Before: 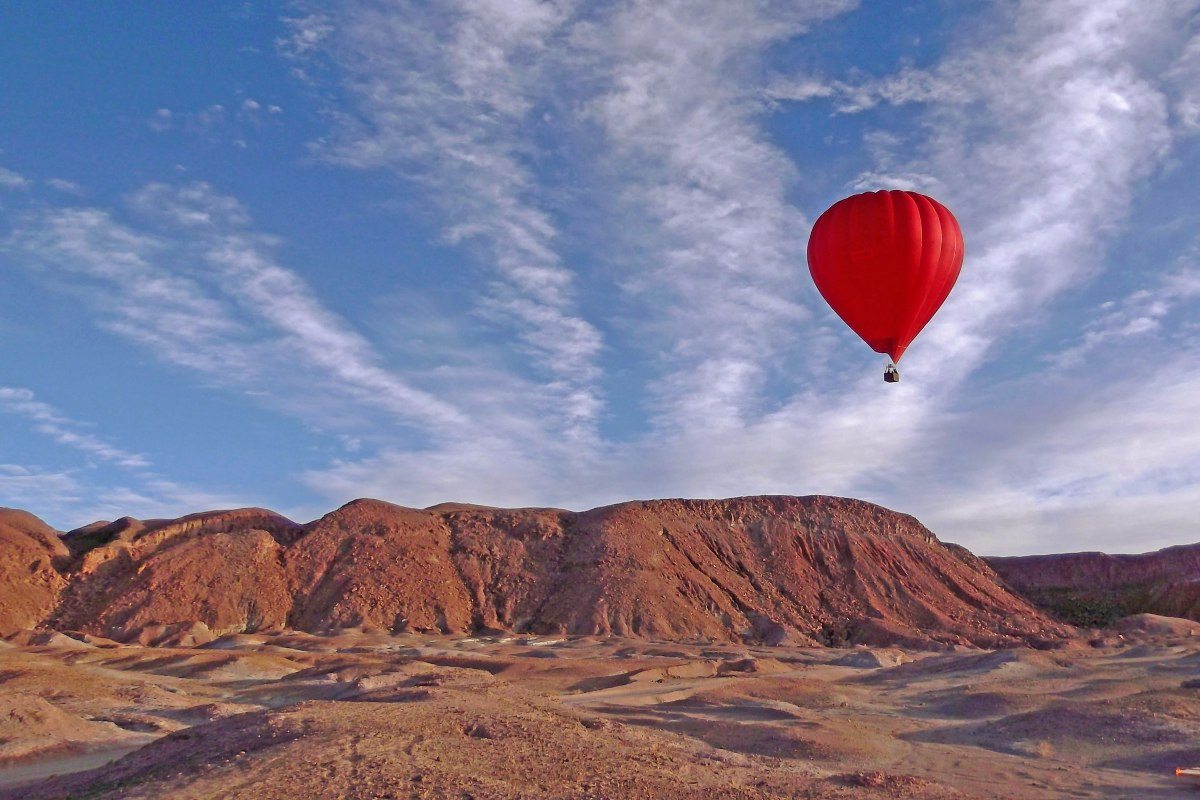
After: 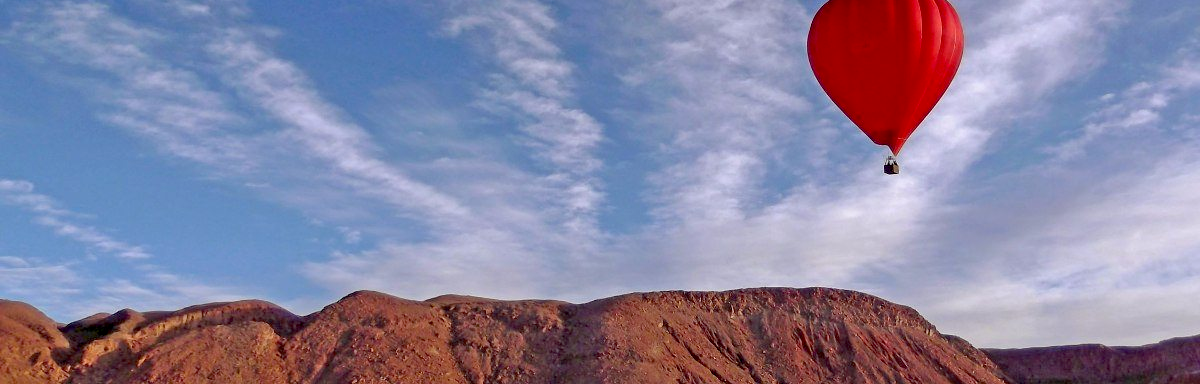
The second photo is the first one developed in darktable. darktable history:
crop and rotate: top 26.173%, bottom 25.76%
exposure: black level correction 0.014, compensate highlight preservation false
